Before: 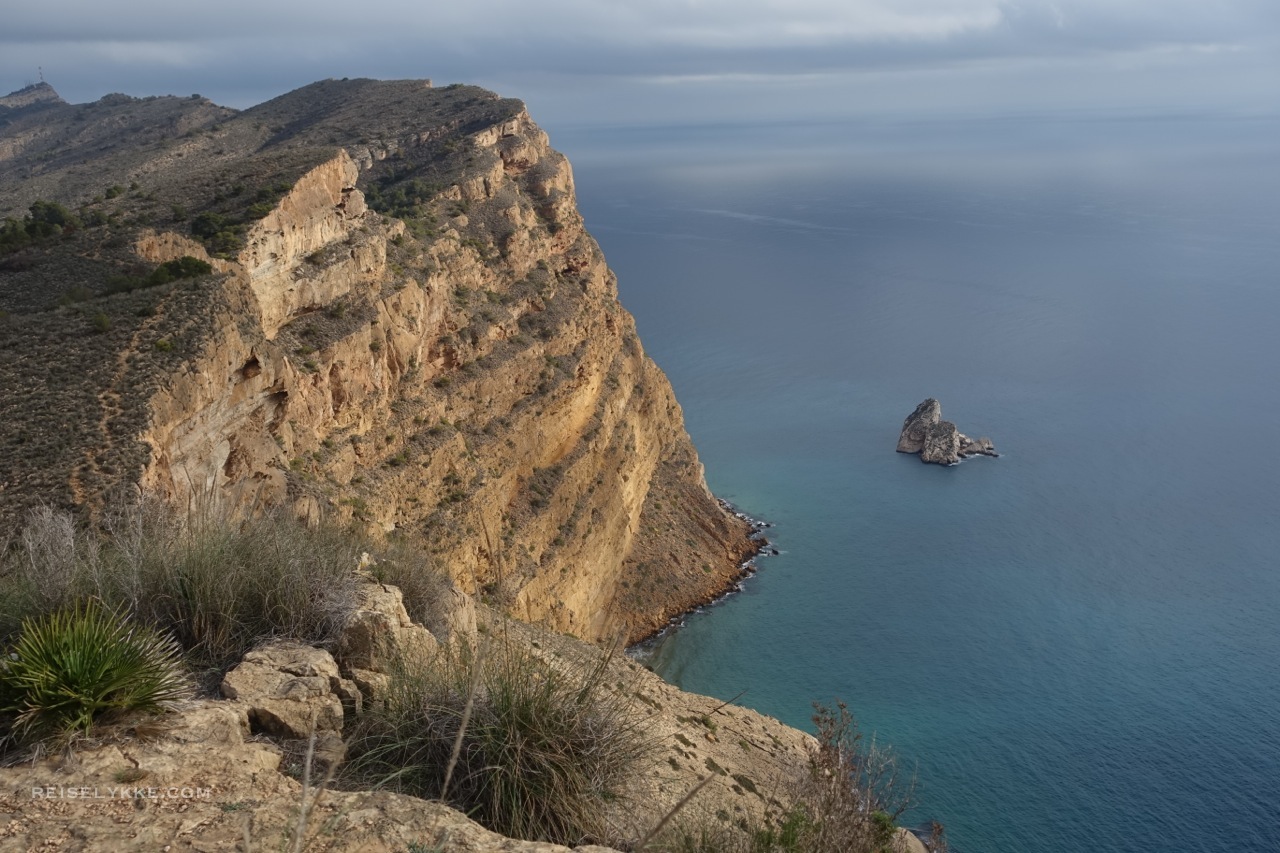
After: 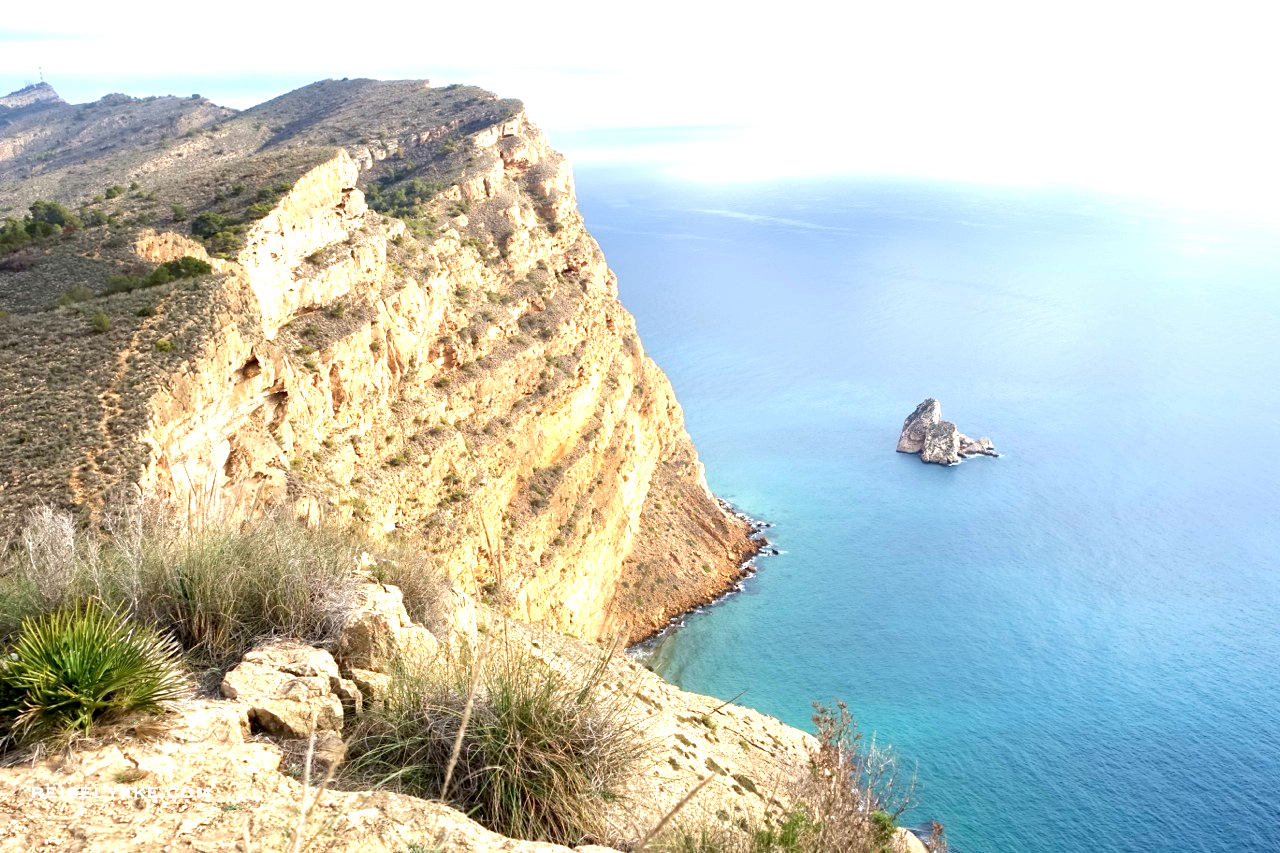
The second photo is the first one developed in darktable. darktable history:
velvia: strength 21.29%
exposure: black level correction 0.005, exposure 2.084 EV, compensate highlight preservation false
